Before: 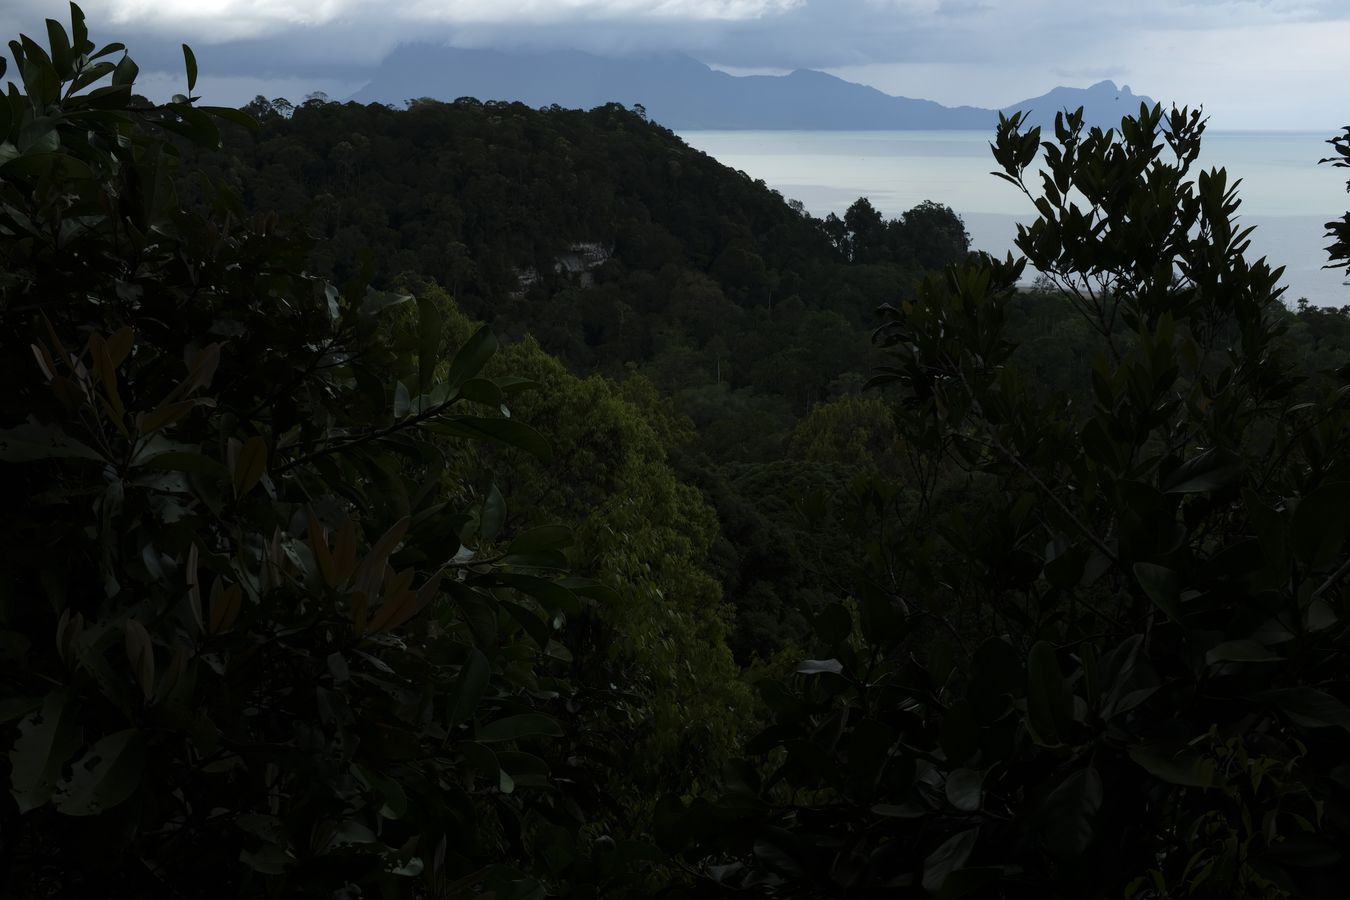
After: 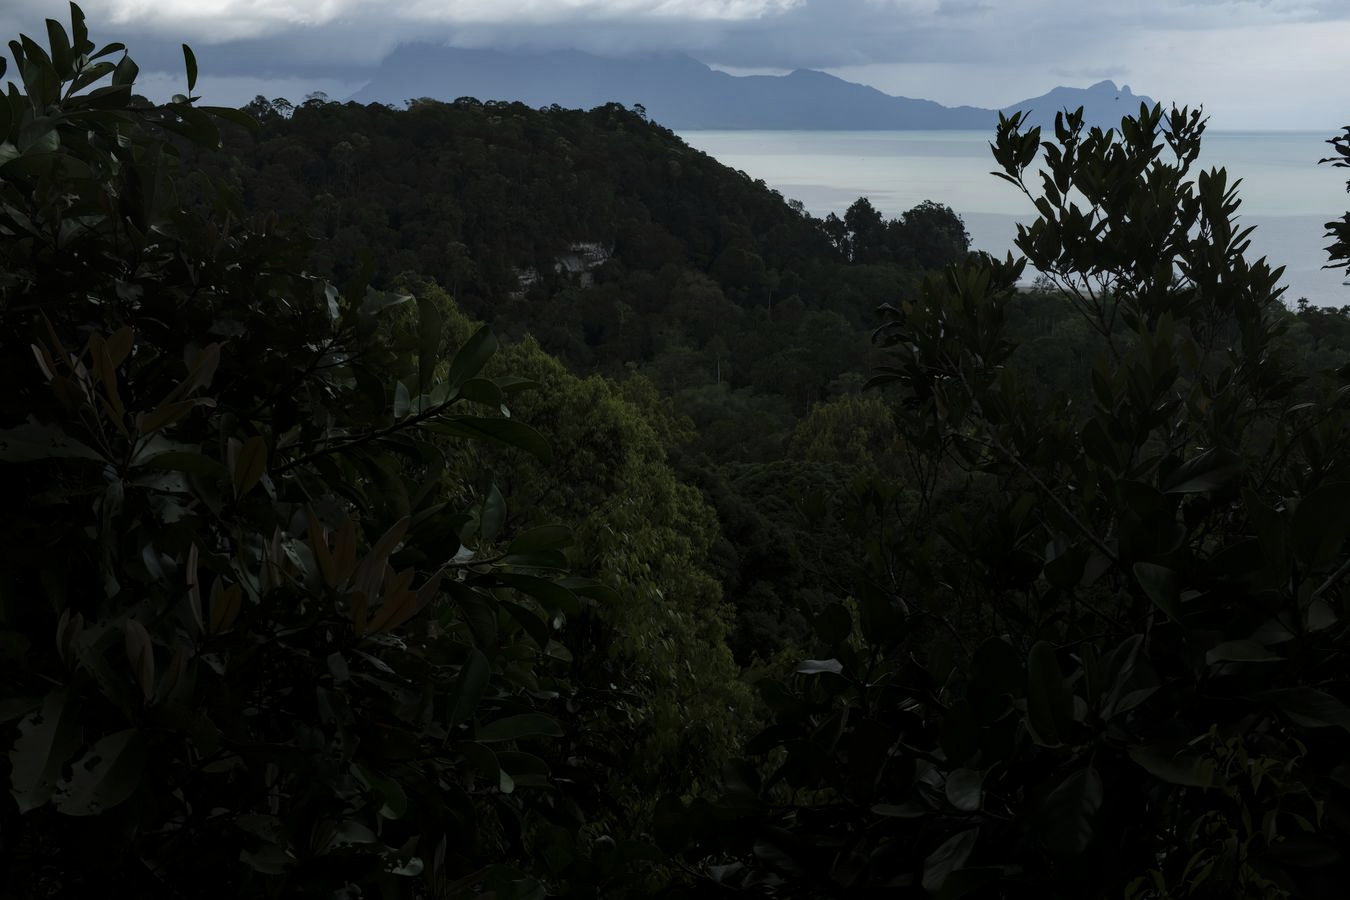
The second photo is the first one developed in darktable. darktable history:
contrast brightness saturation: saturation -0.057
exposure: exposure -0.157 EV, compensate highlight preservation false
local contrast: on, module defaults
